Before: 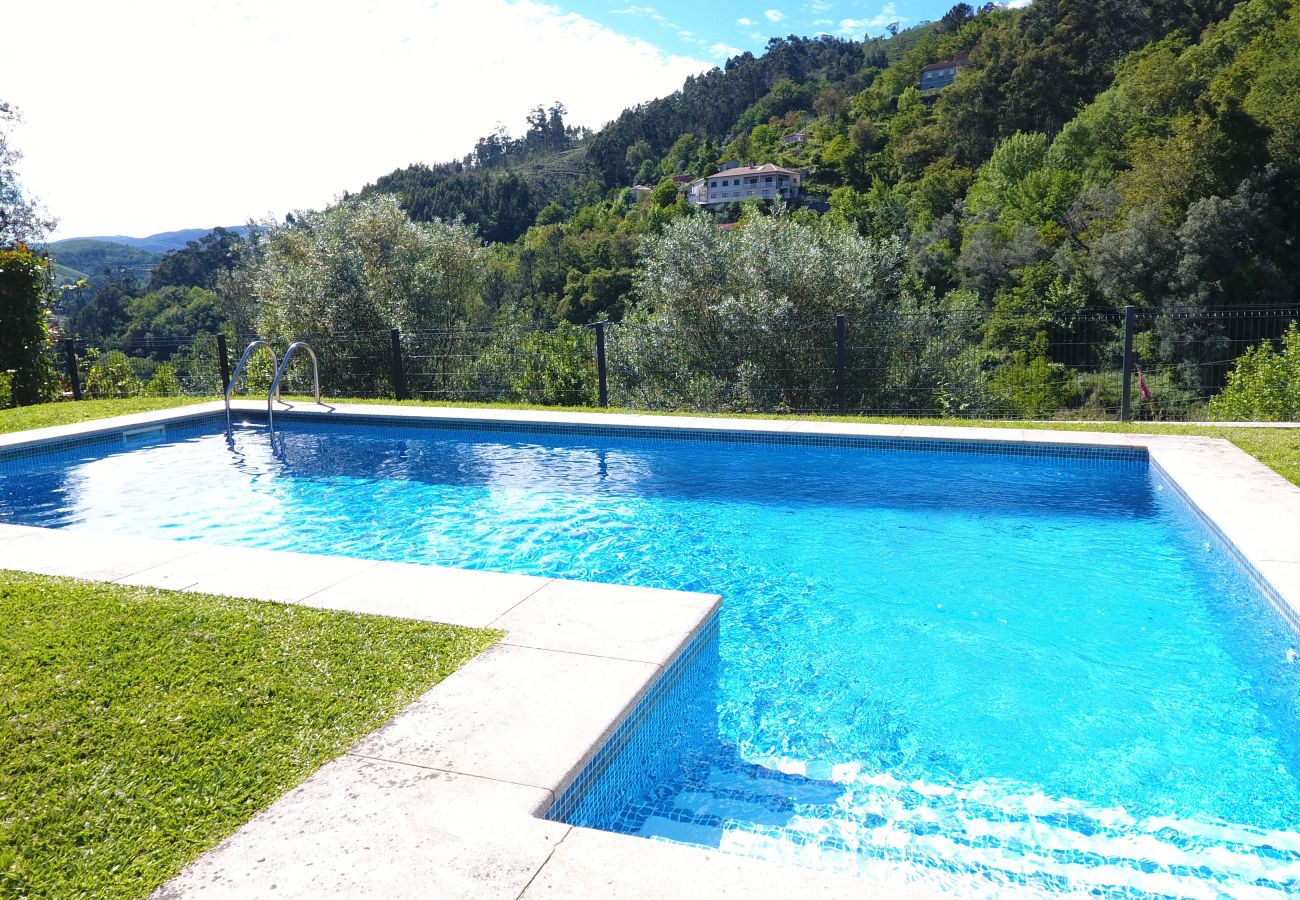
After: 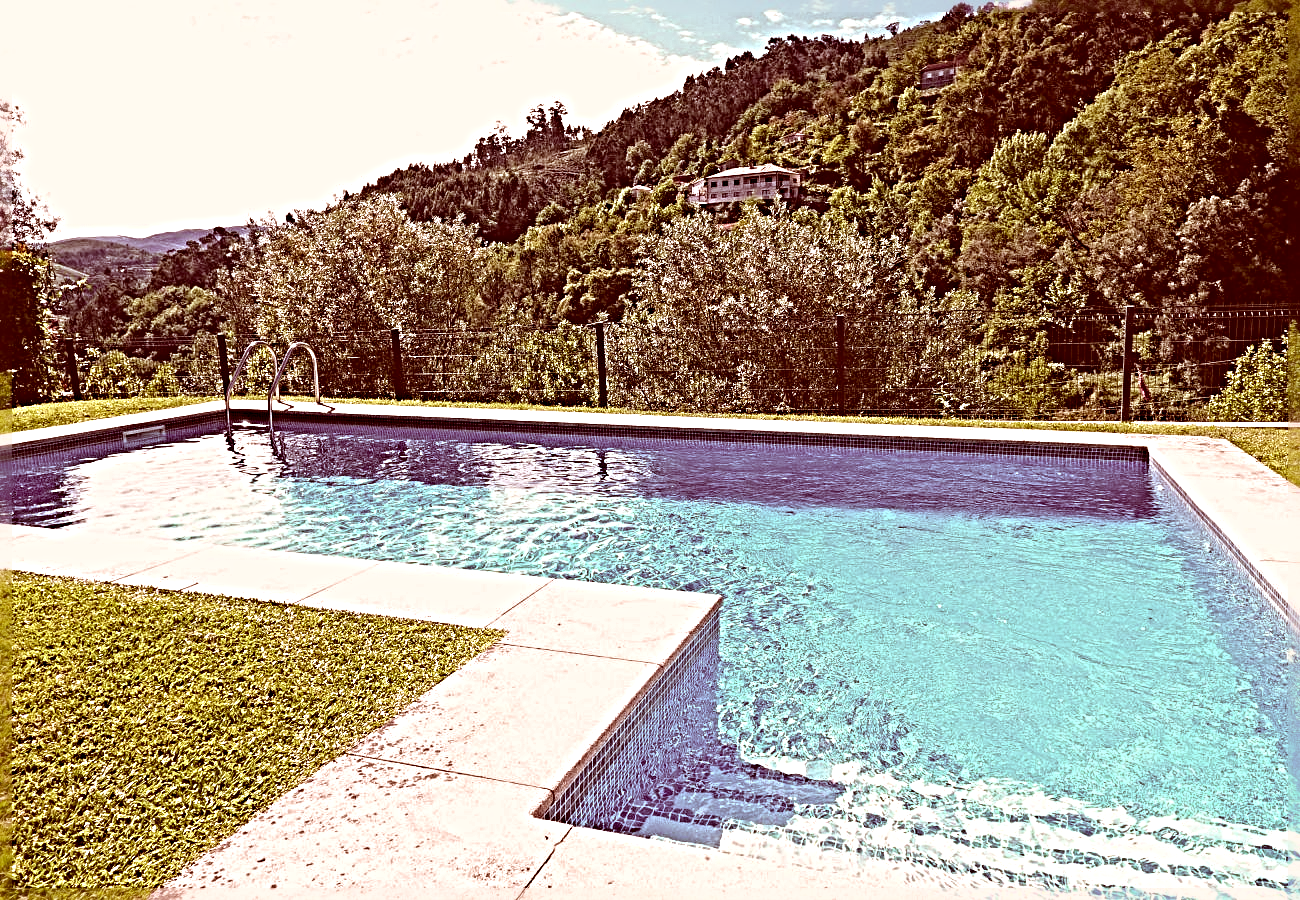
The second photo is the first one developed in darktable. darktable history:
sharpen: radius 6.3, amount 1.8, threshold 0
color correction: highlights a* 9.03, highlights b* 8.71, shadows a* 40, shadows b* 40, saturation 0.8
